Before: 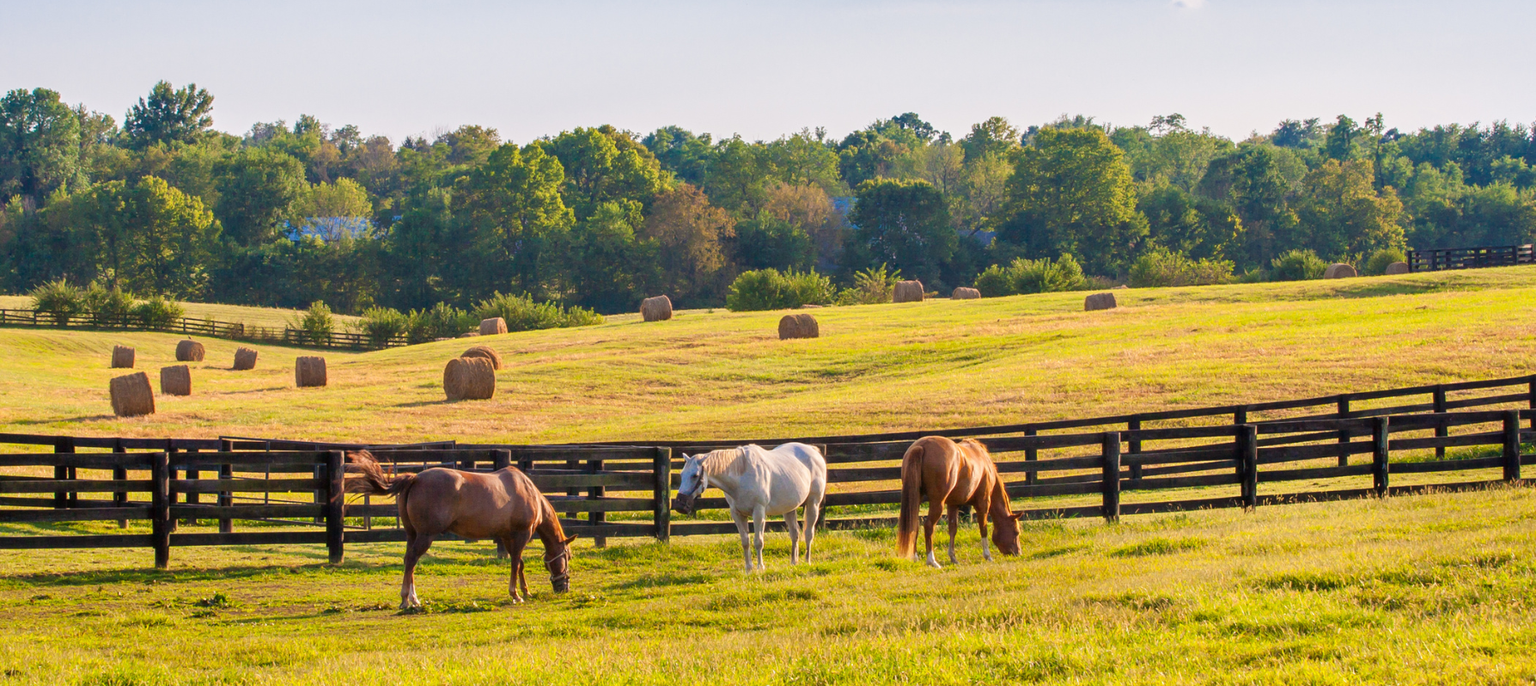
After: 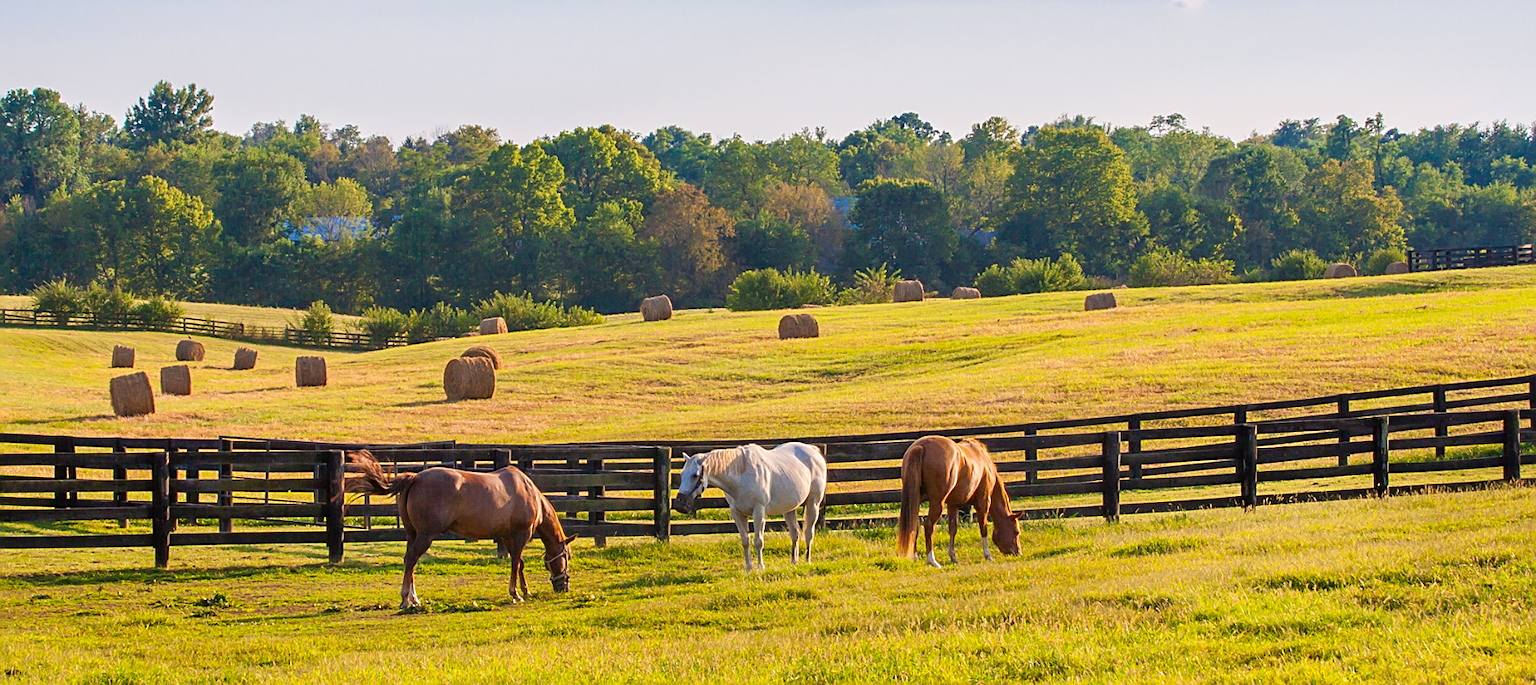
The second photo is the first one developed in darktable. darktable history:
sharpen: on, module defaults
contrast brightness saturation: contrast -0.02, brightness -0.01, saturation 0.03
